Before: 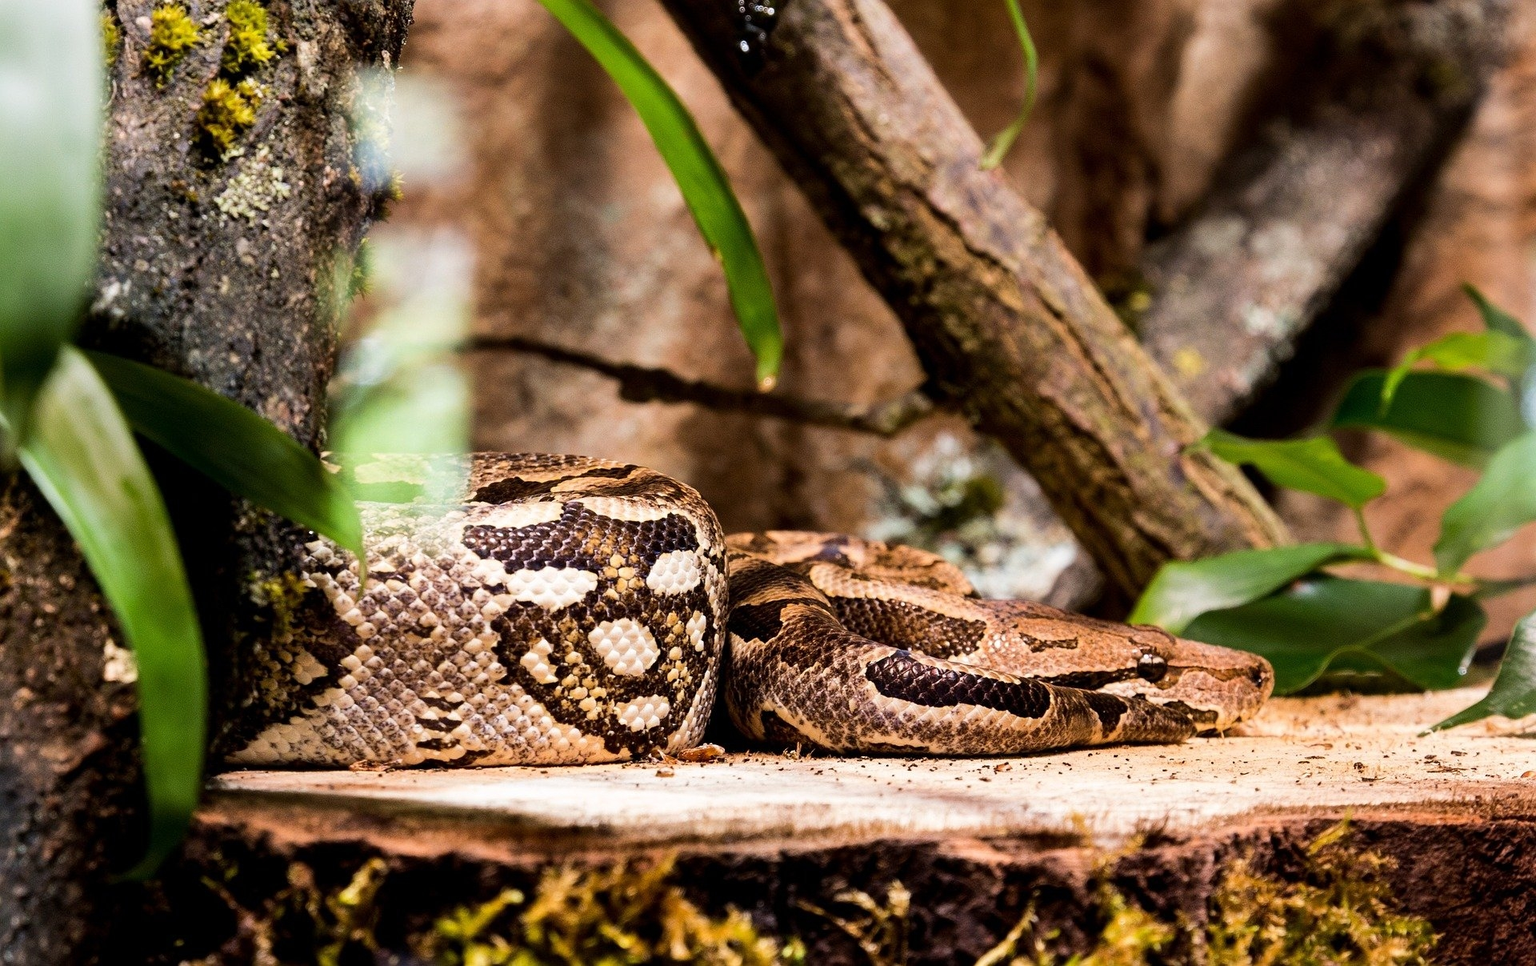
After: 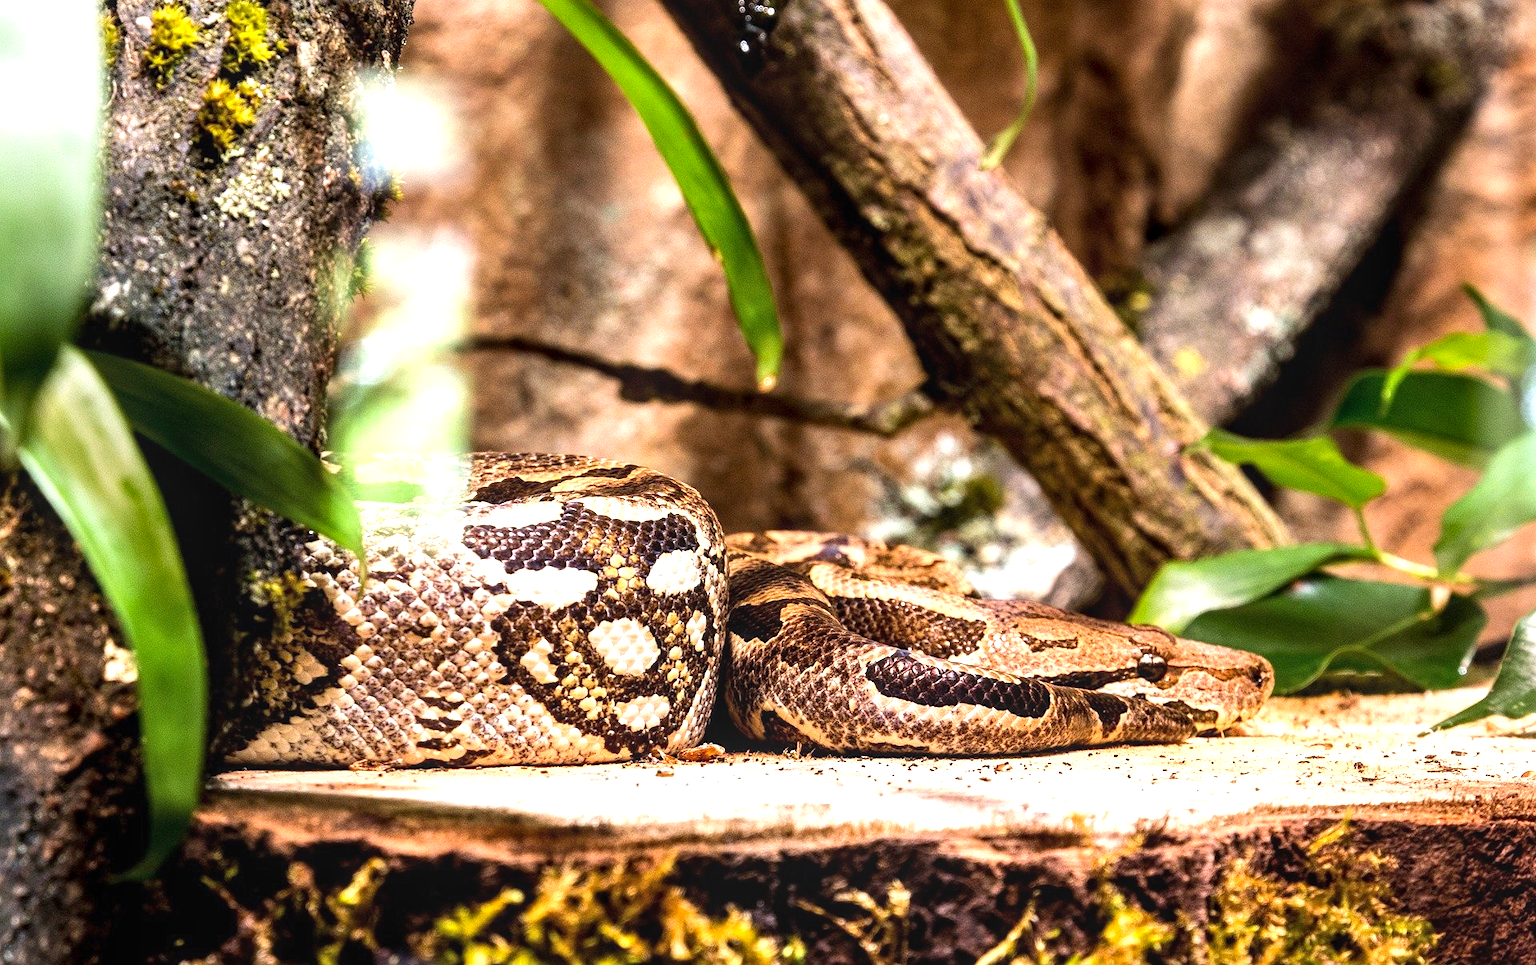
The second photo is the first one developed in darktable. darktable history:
contrast brightness saturation: contrast -0.02, brightness -0.01, saturation 0.03
local contrast: on, module defaults
exposure: black level correction -0.001, exposure 0.9 EV, compensate exposure bias true, compensate highlight preservation false
